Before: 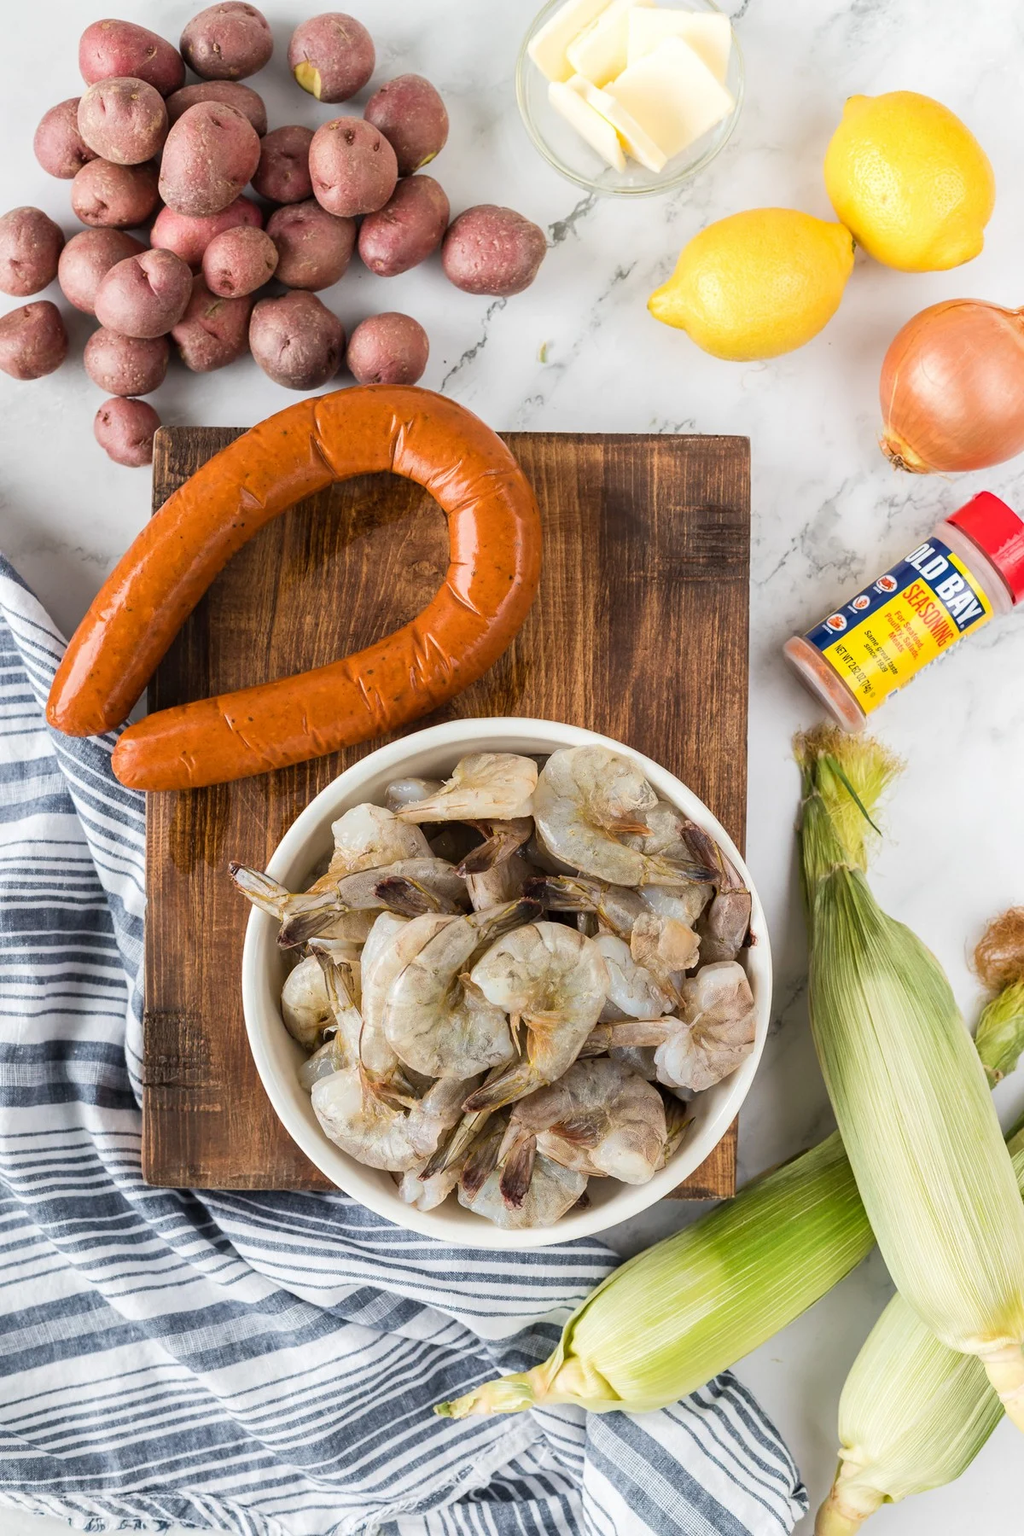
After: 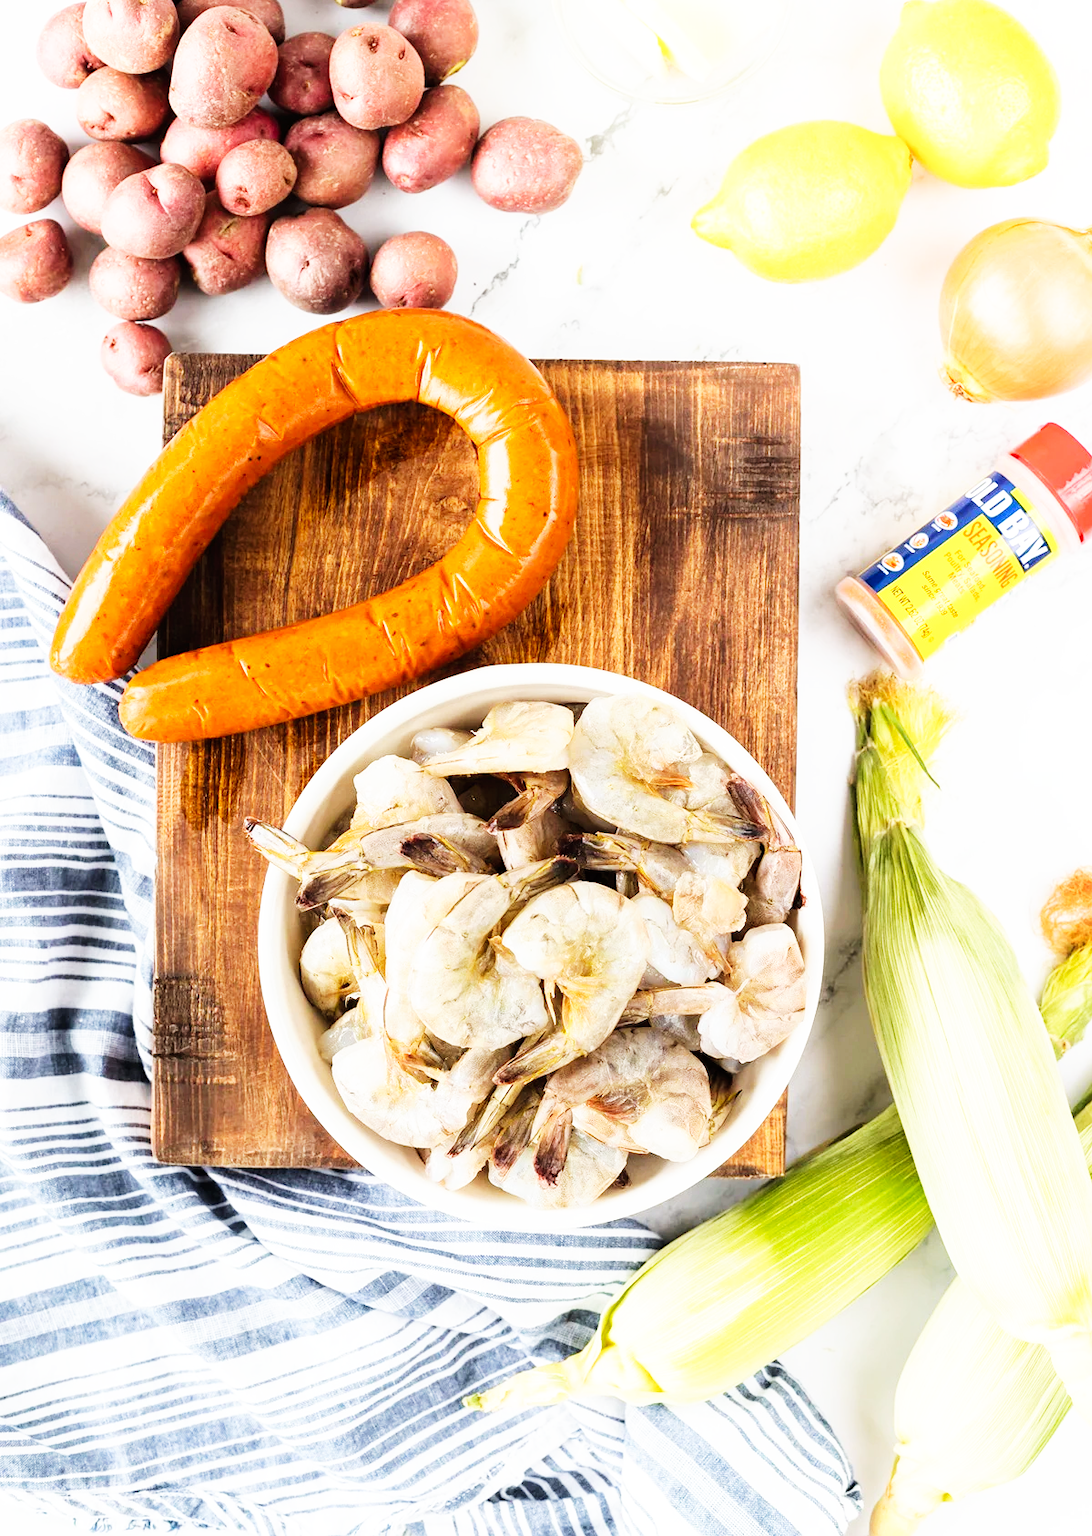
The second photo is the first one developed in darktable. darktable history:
crop and rotate: top 6.25%
base curve: curves: ch0 [(0, 0) (0.007, 0.004) (0.027, 0.03) (0.046, 0.07) (0.207, 0.54) (0.442, 0.872) (0.673, 0.972) (1, 1)], preserve colors none
shadows and highlights: shadows -70, highlights 35, soften with gaussian
